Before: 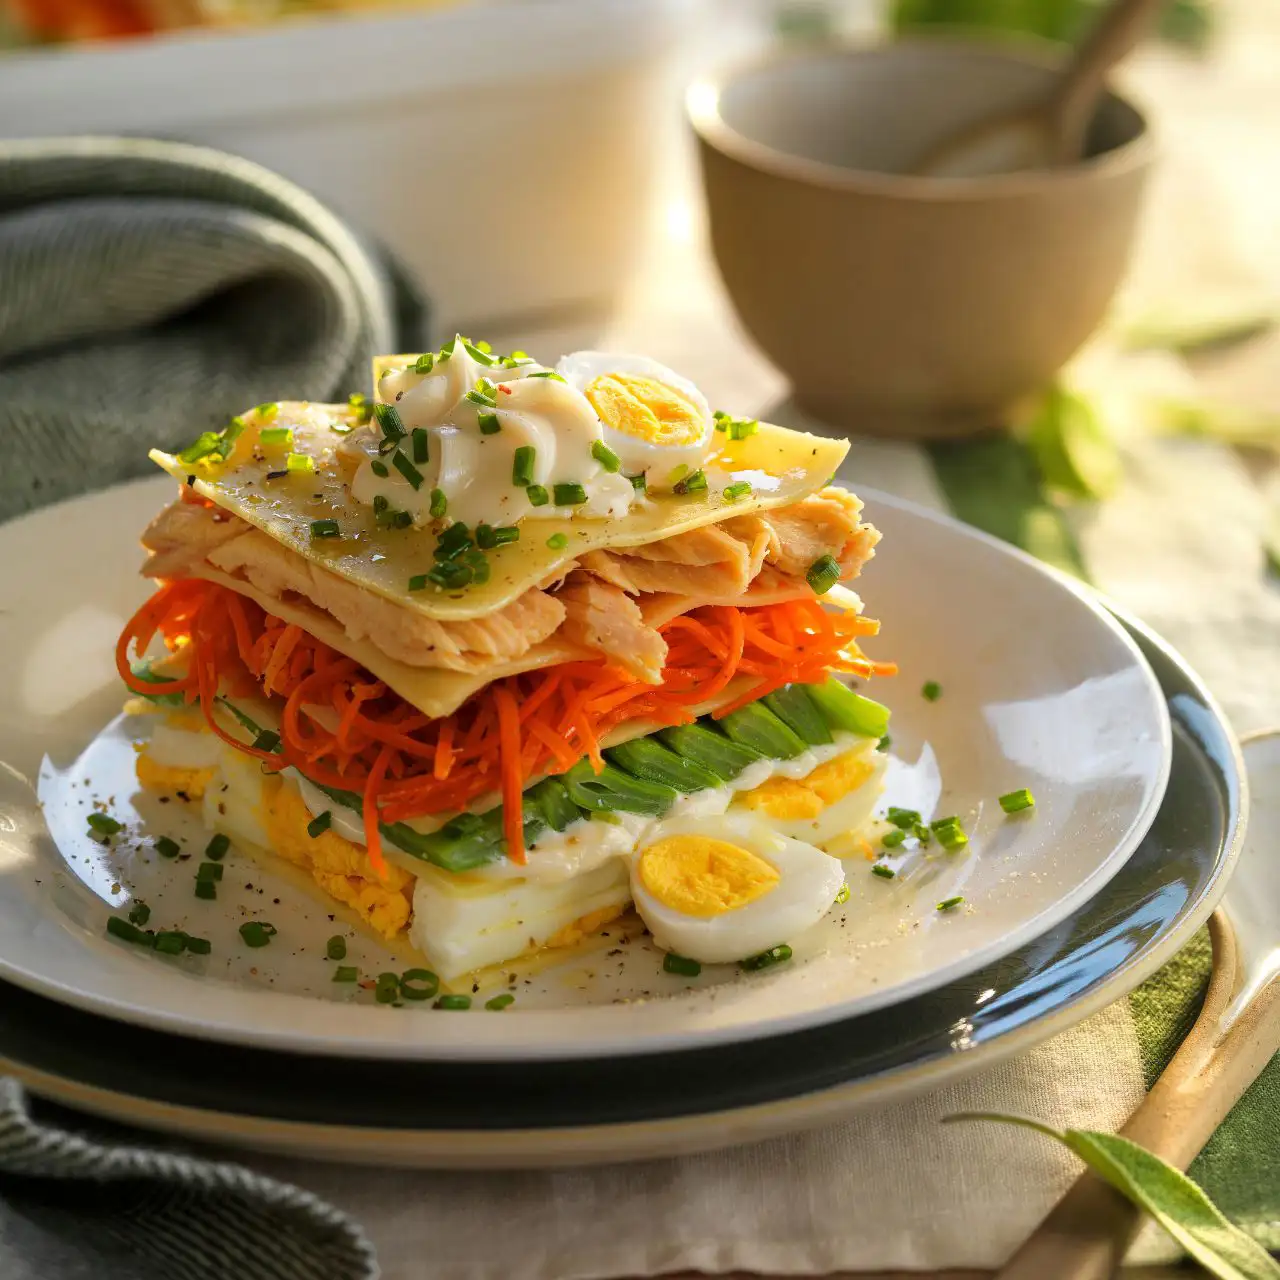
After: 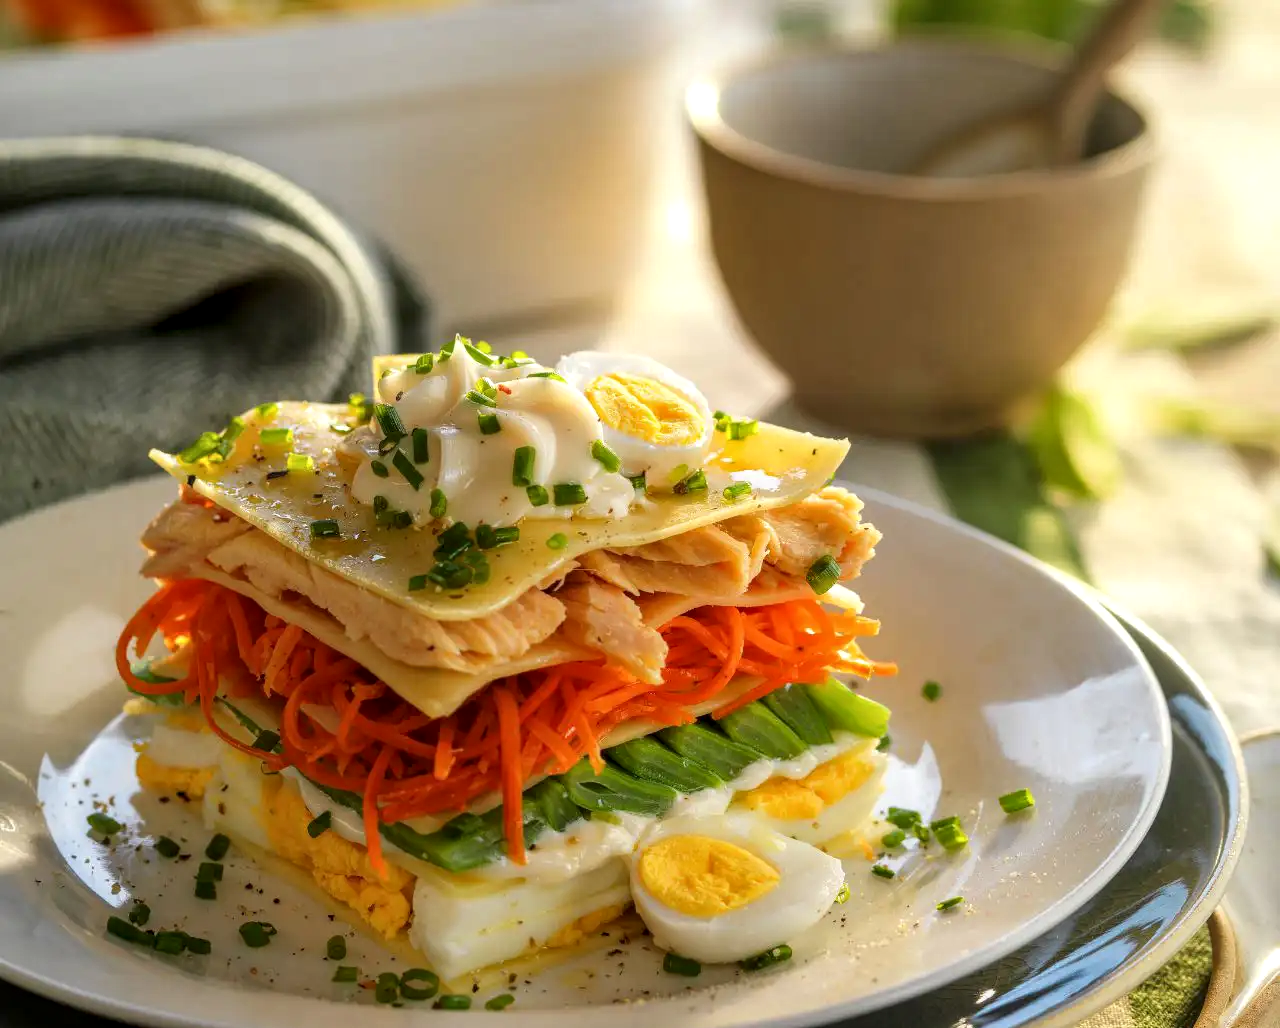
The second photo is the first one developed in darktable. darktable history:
local contrast: on, module defaults
crop: bottom 19.644%
